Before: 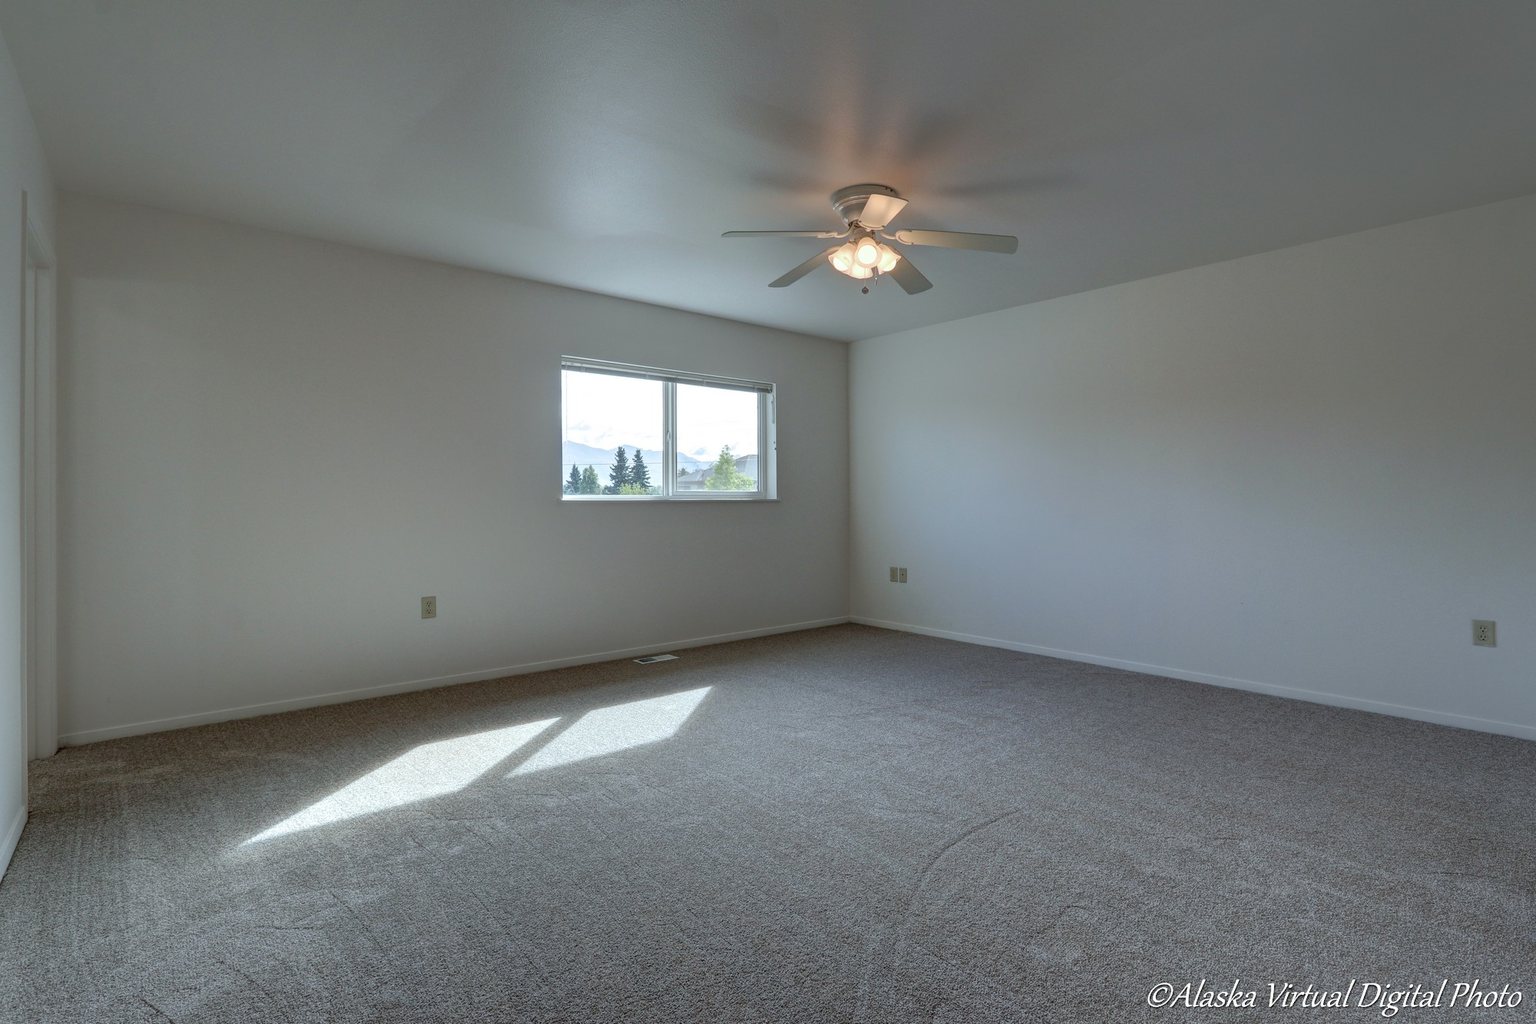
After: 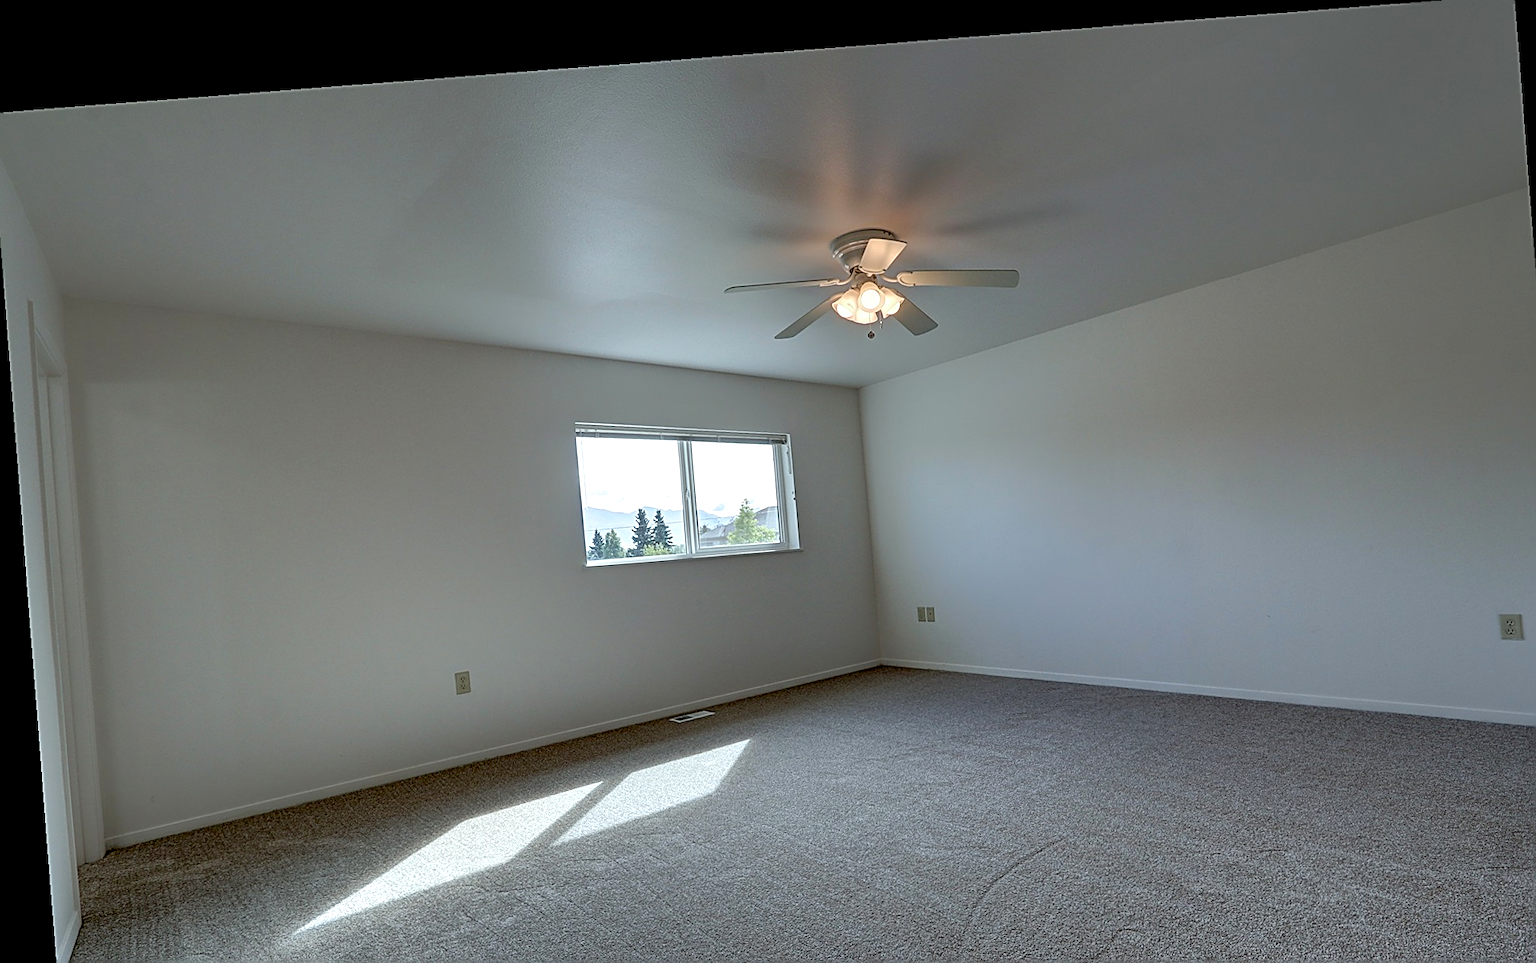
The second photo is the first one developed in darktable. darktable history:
crop and rotate: angle 0.2°, left 0.275%, right 3.127%, bottom 14.18%
exposure: black level correction 0.016, exposure -0.009 EV, compensate highlight preservation false
sharpen: amount 1
rotate and perspective: rotation -4.25°, automatic cropping off
levels: levels [0, 0.48, 0.961]
